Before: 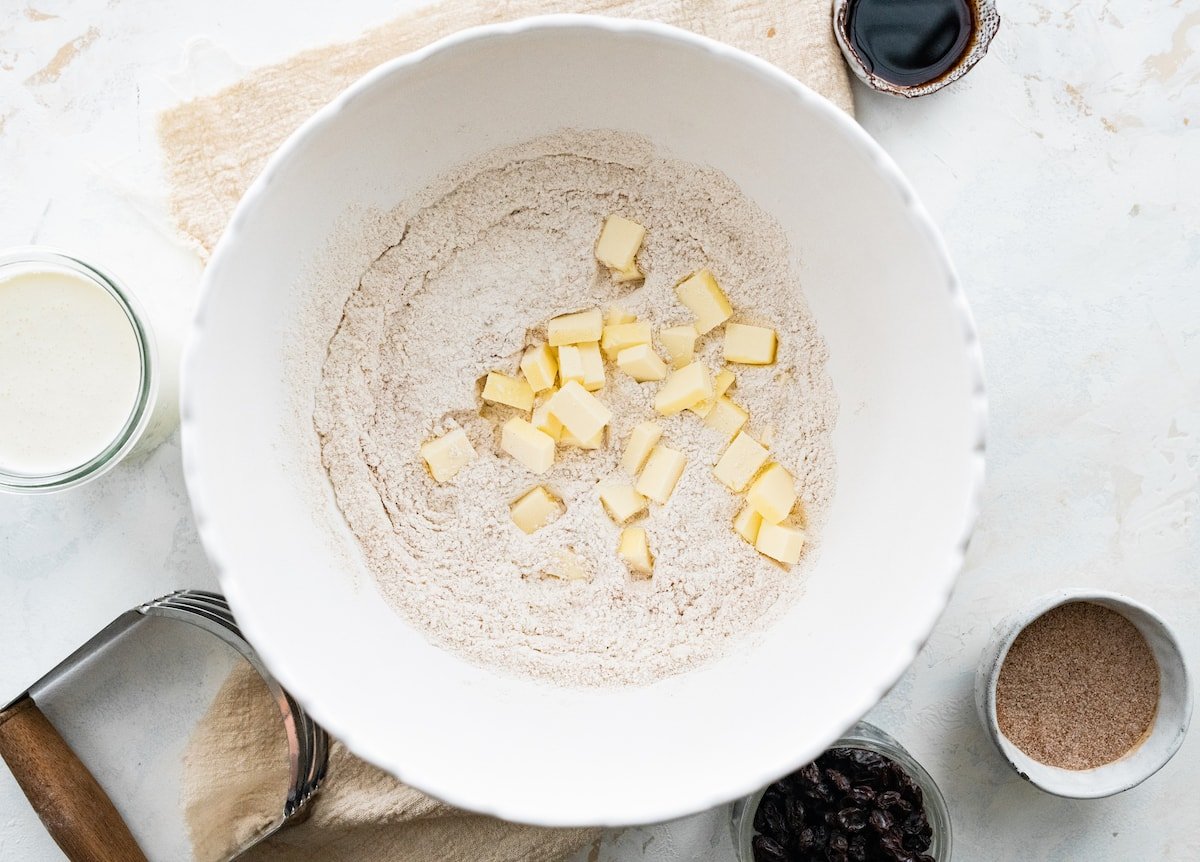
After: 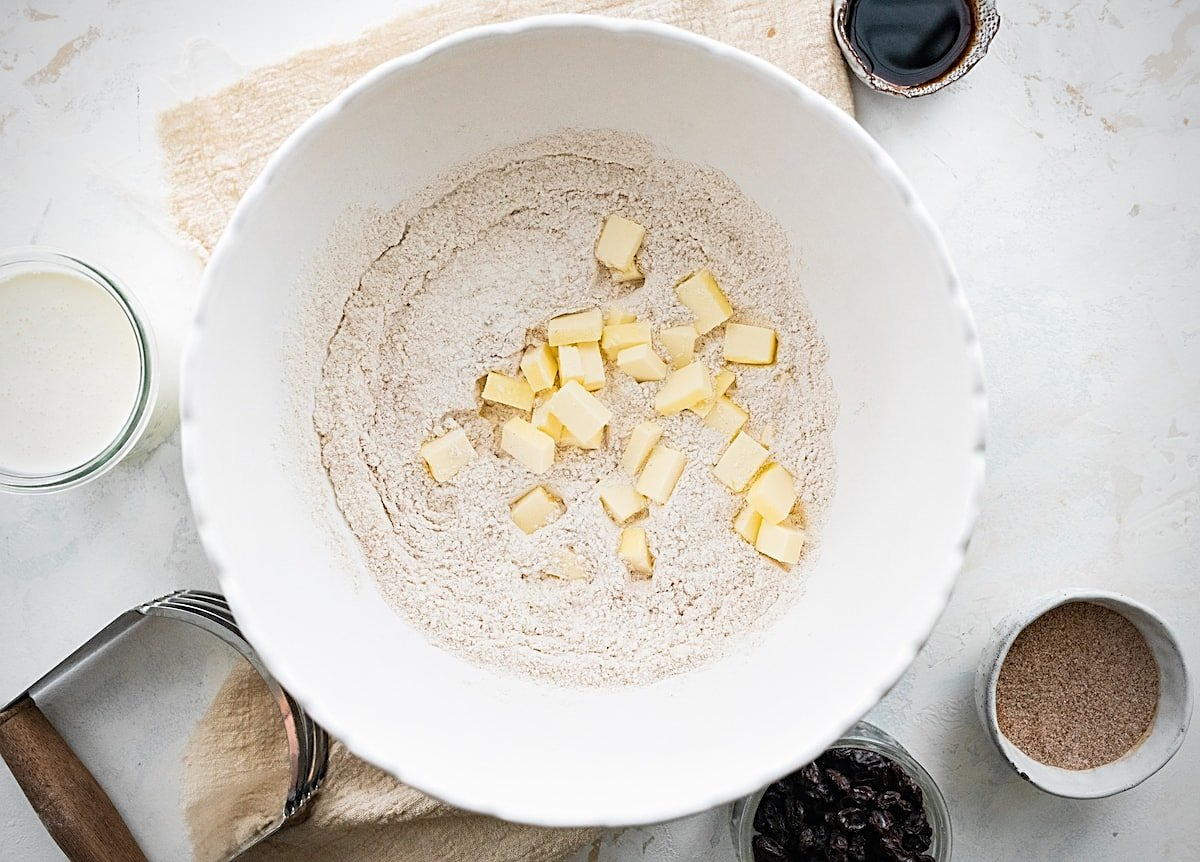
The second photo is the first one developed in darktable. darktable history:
sharpen: on, module defaults
vignetting: fall-off radius 60.97%
